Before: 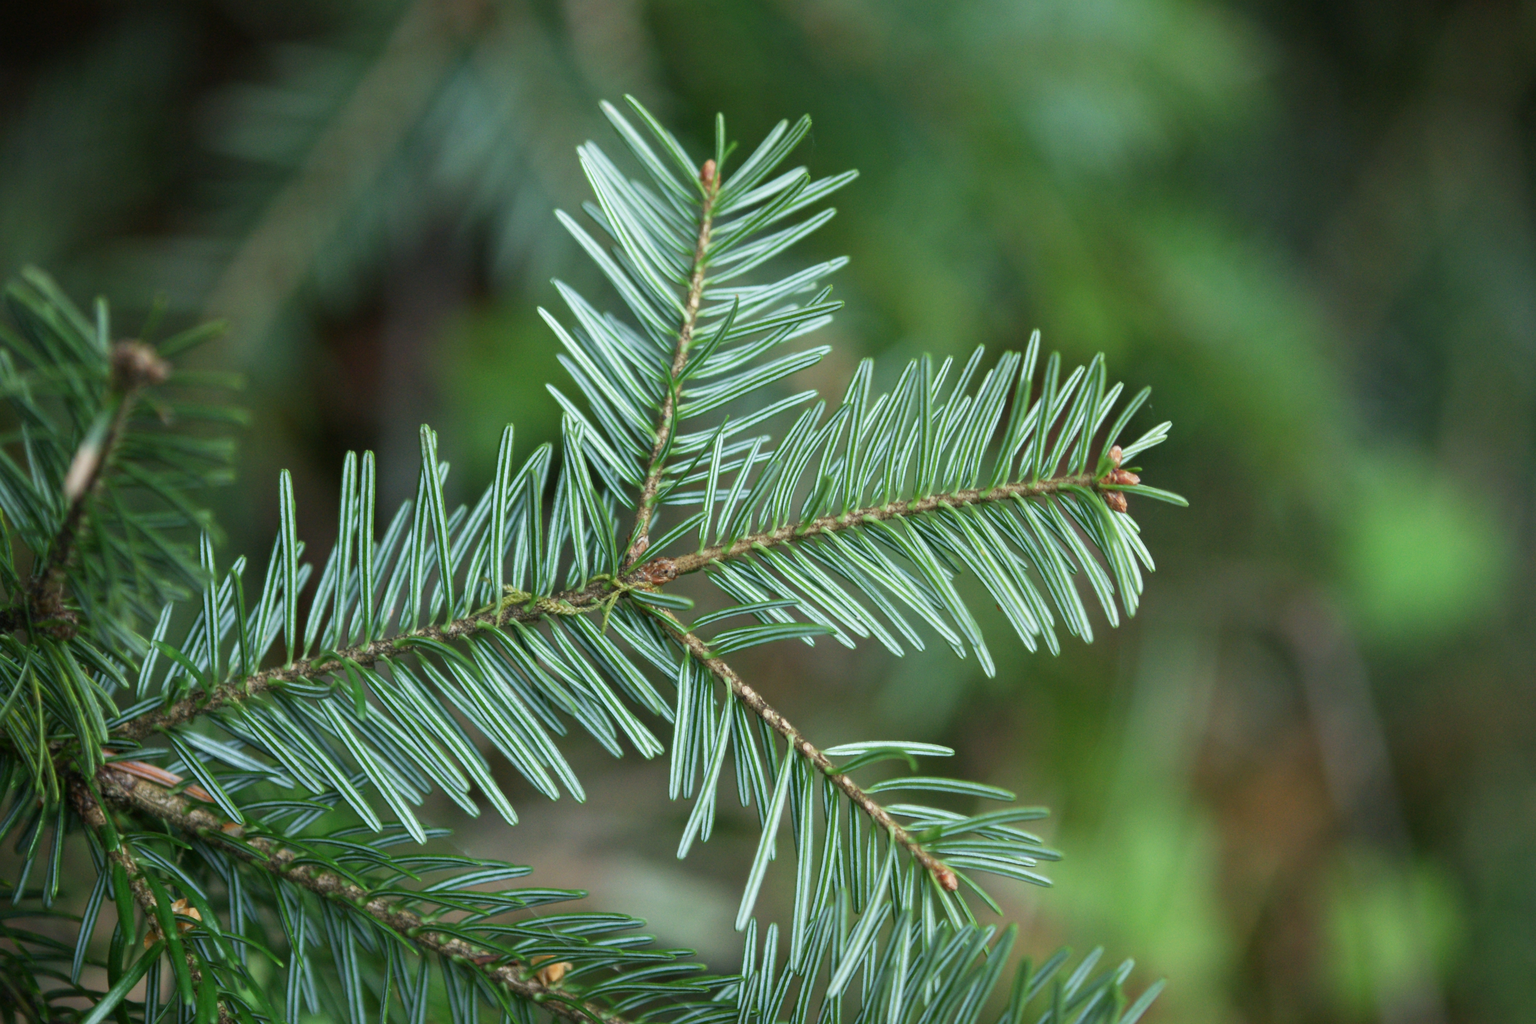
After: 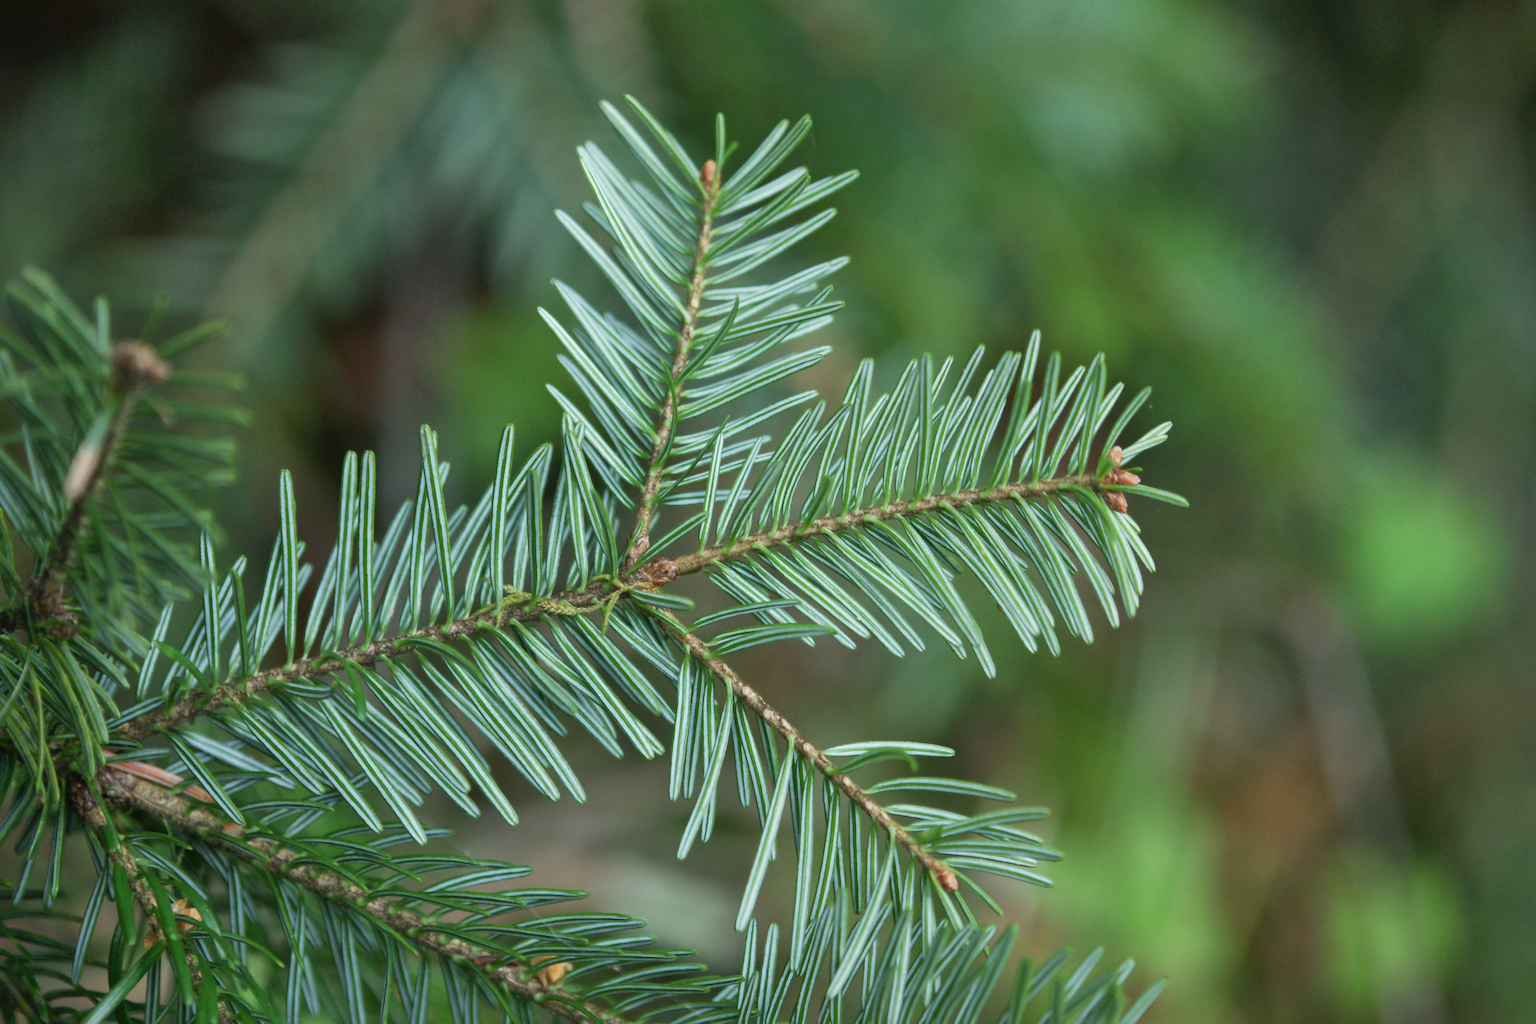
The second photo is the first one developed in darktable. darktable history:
sharpen: radius 2.883, amount 0.868, threshold 47.523
shadows and highlights: on, module defaults
